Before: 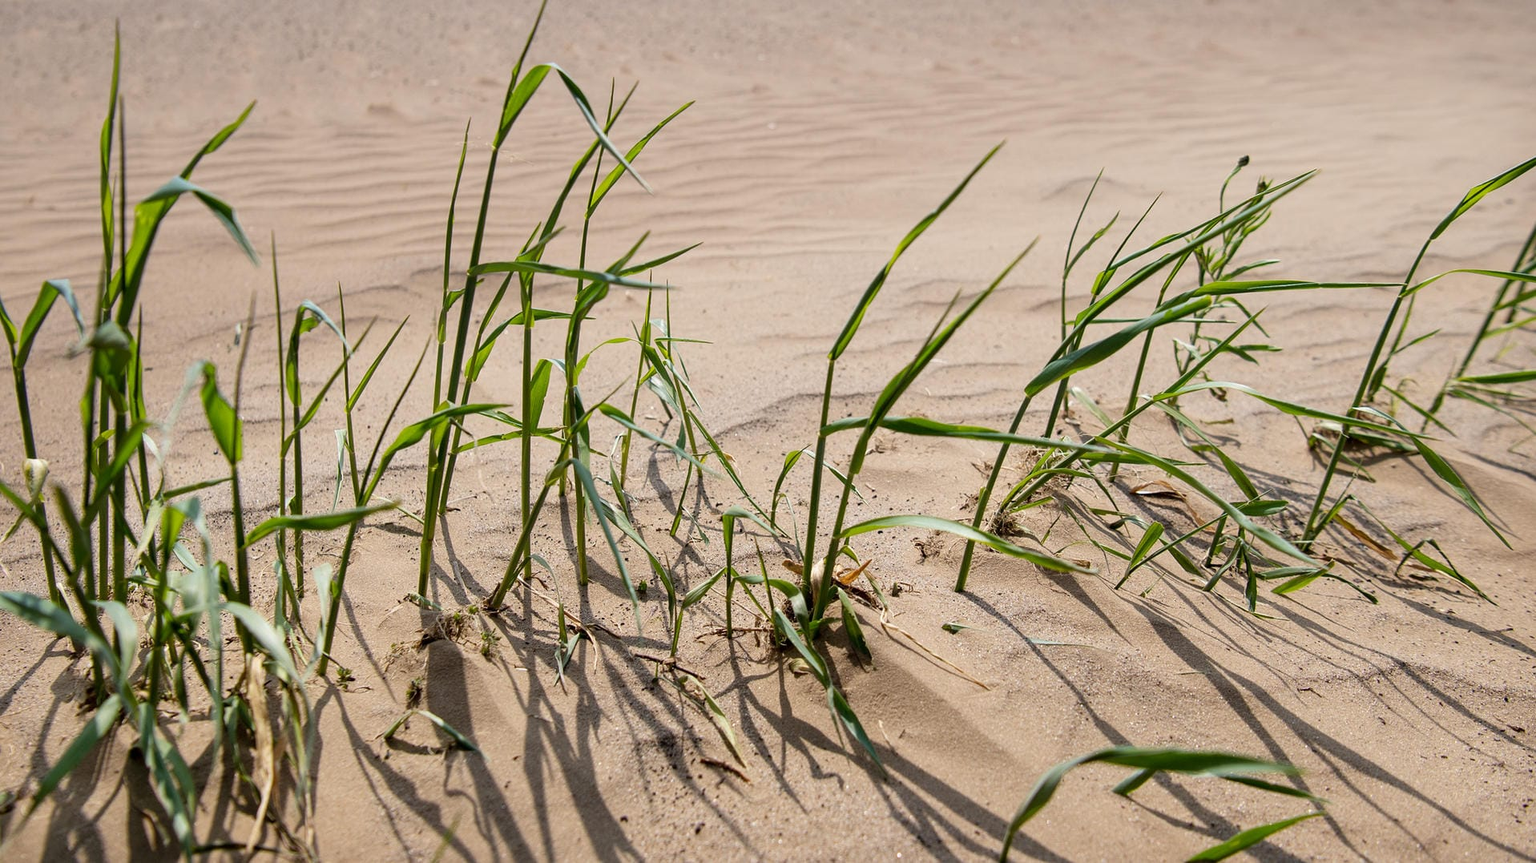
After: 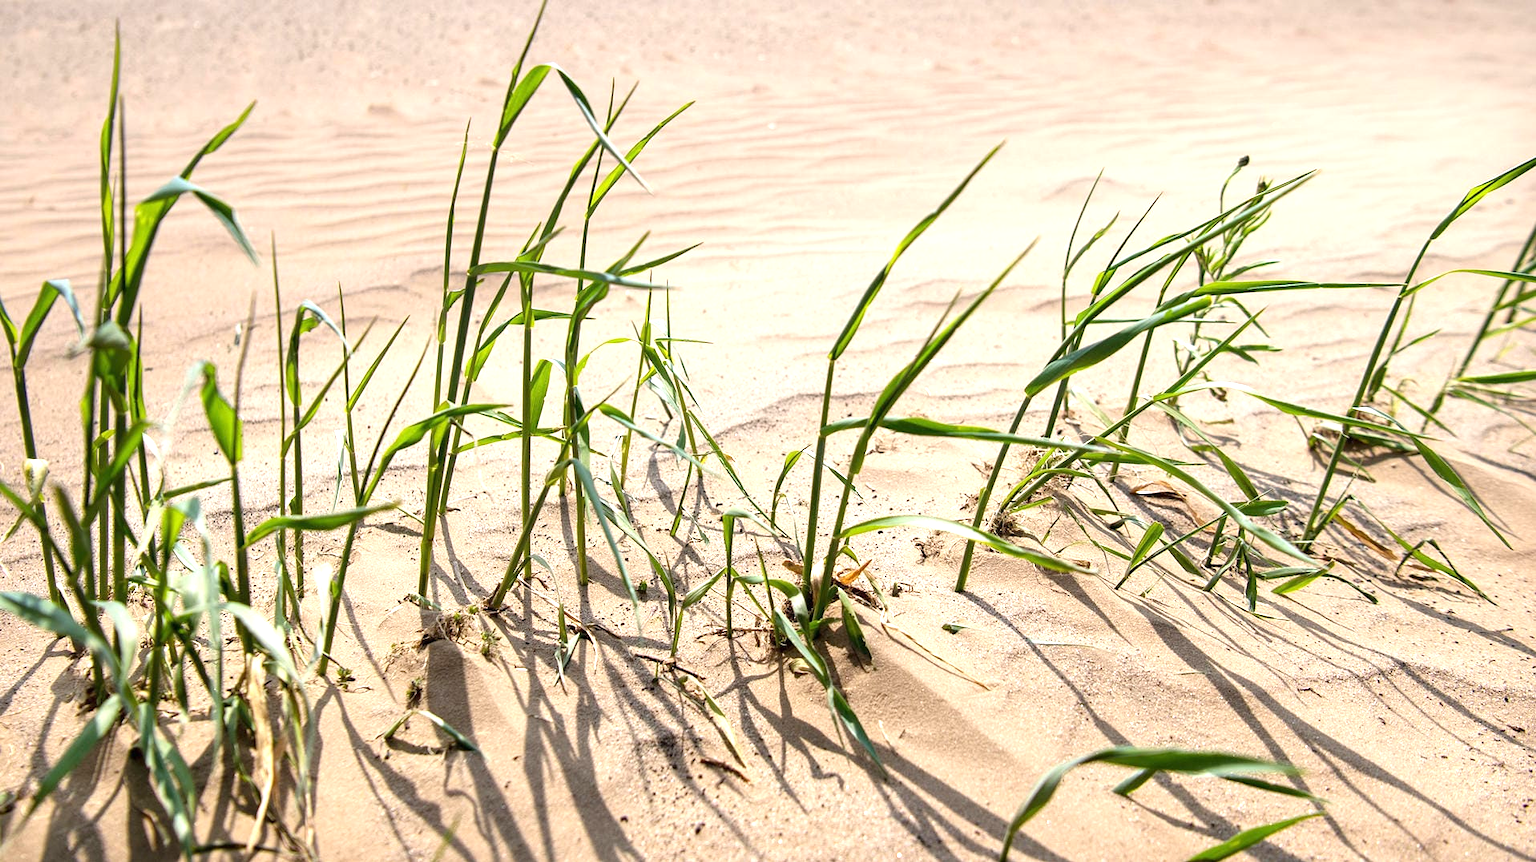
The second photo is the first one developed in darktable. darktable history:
exposure: black level correction 0, exposure 0.951 EV, compensate exposure bias true, compensate highlight preservation false
